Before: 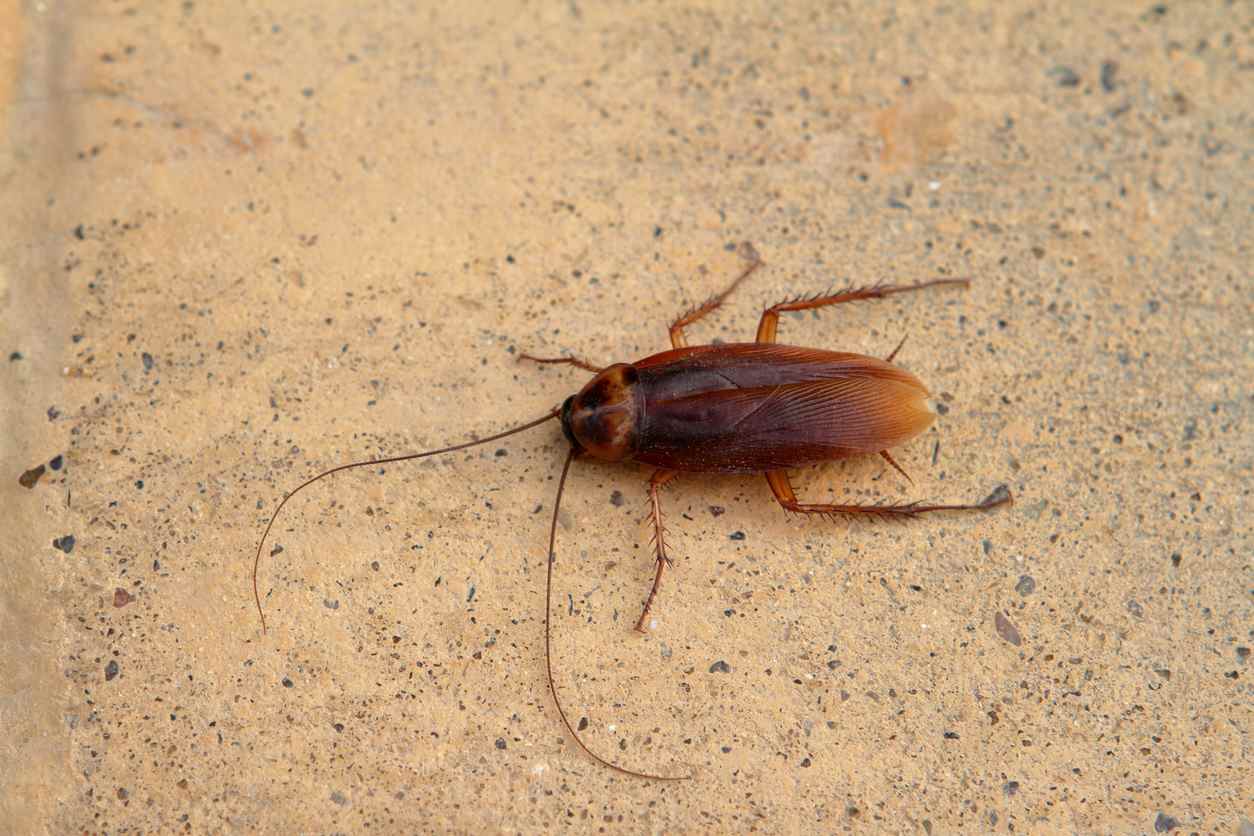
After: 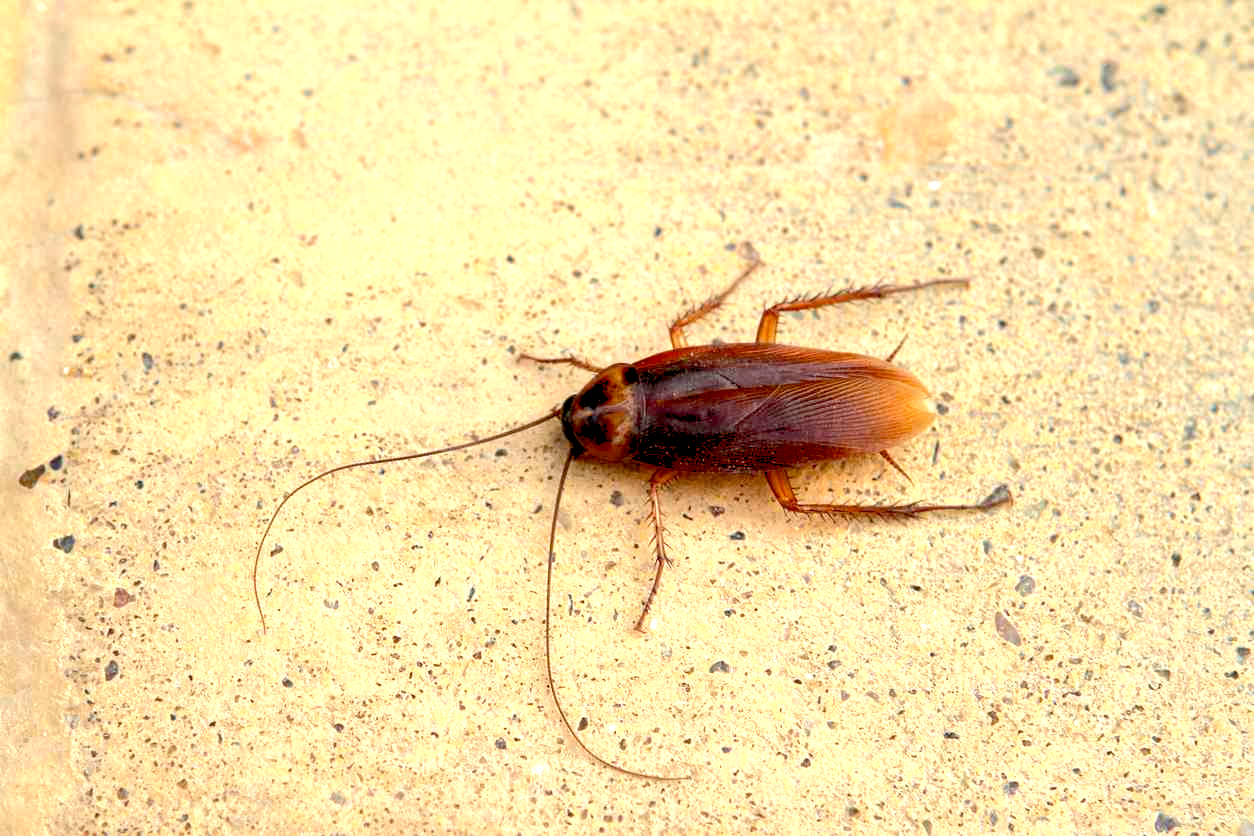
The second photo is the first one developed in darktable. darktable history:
exposure: black level correction 0.01, exposure 1 EV, compensate exposure bias true, compensate highlight preservation false
color correction: highlights a* -2.48, highlights b* 2.46
levels: mode automatic, black 0.033%, levels [0.026, 0.507, 0.987]
